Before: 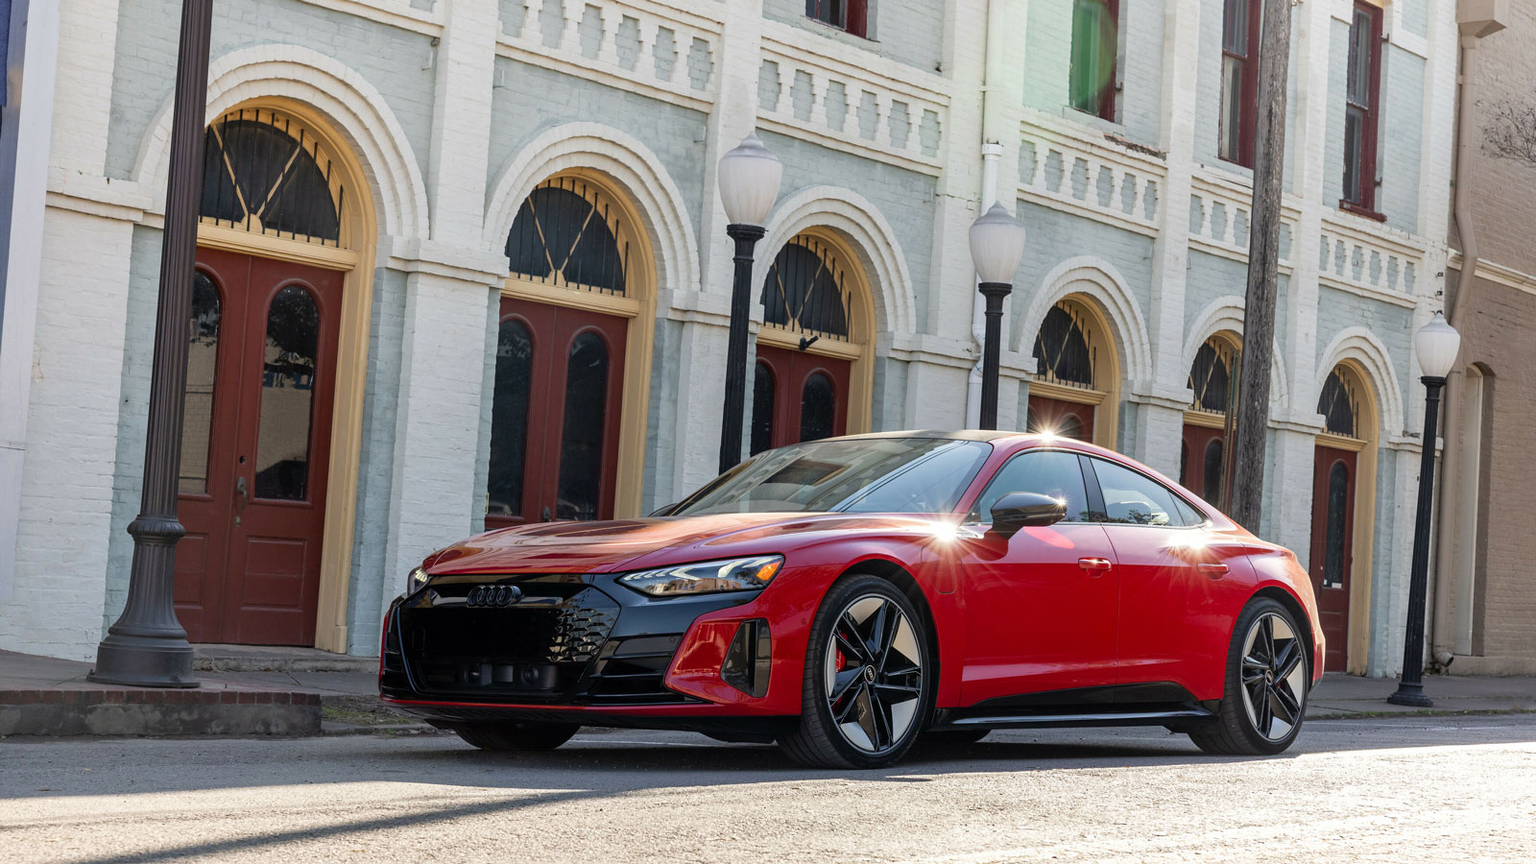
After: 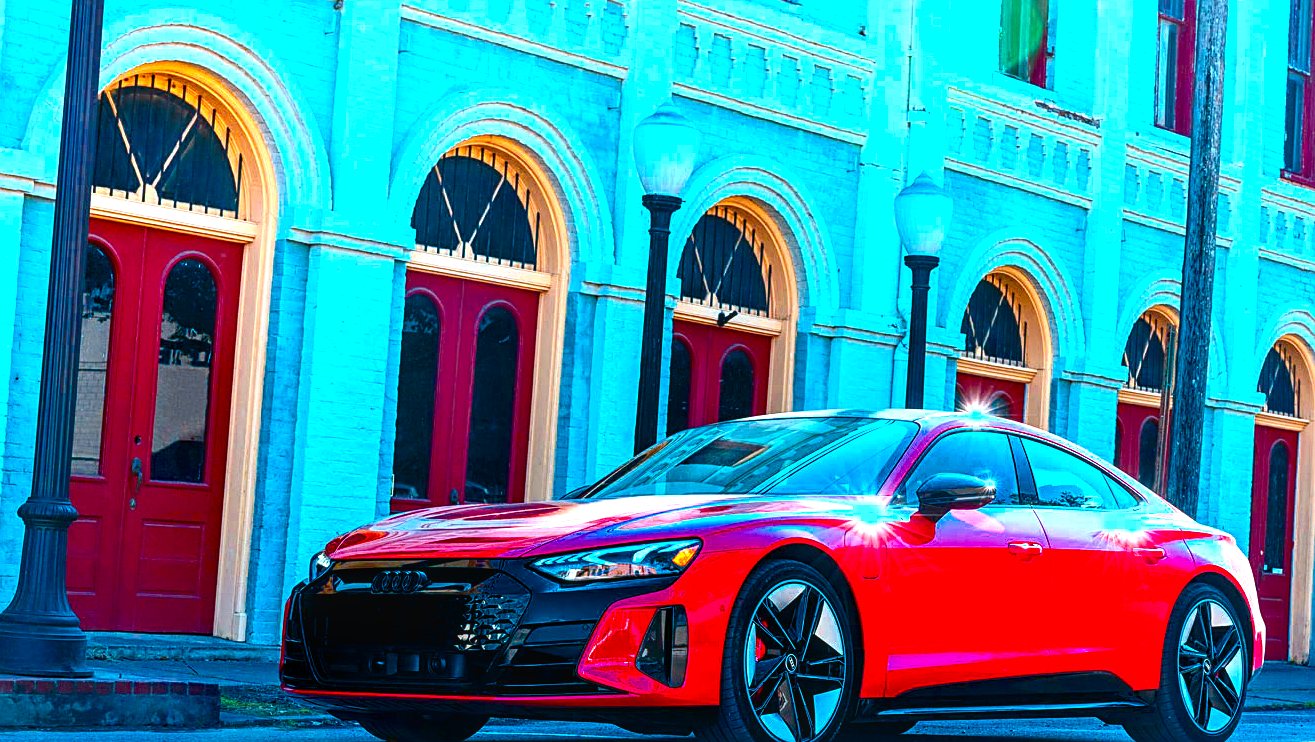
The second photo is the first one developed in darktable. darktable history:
crop and rotate: left 7.222%, top 4.424%, right 10.568%, bottom 13.126%
color balance rgb: highlights gain › chroma 0.229%, highlights gain › hue 330.77°, linear chroma grading › global chroma 24.557%, perceptual saturation grading › global saturation 20%, perceptual saturation grading › highlights -25.001%, perceptual saturation grading › shadows 49.577%, global vibrance 14.931%
contrast brightness saturation: contrast 0.127, brightness -0.224, saturation 0.135
exposure: exposure 0.639 EV, compensate highlight preservation false
color calibration: output R [1.422, -0.35, -0.252, 0], output G [-0.238, 1.259, -0.084, 0], output B [-0.081, -0.196, 1.58, 0], output brightness [0.49, 0.671, -0.57, 0], illuminant as shot in camera, x 0.358, y 0.373, temperature 4628.91 K
sharpen: on, module defaults
local contrast: on, module defaults
